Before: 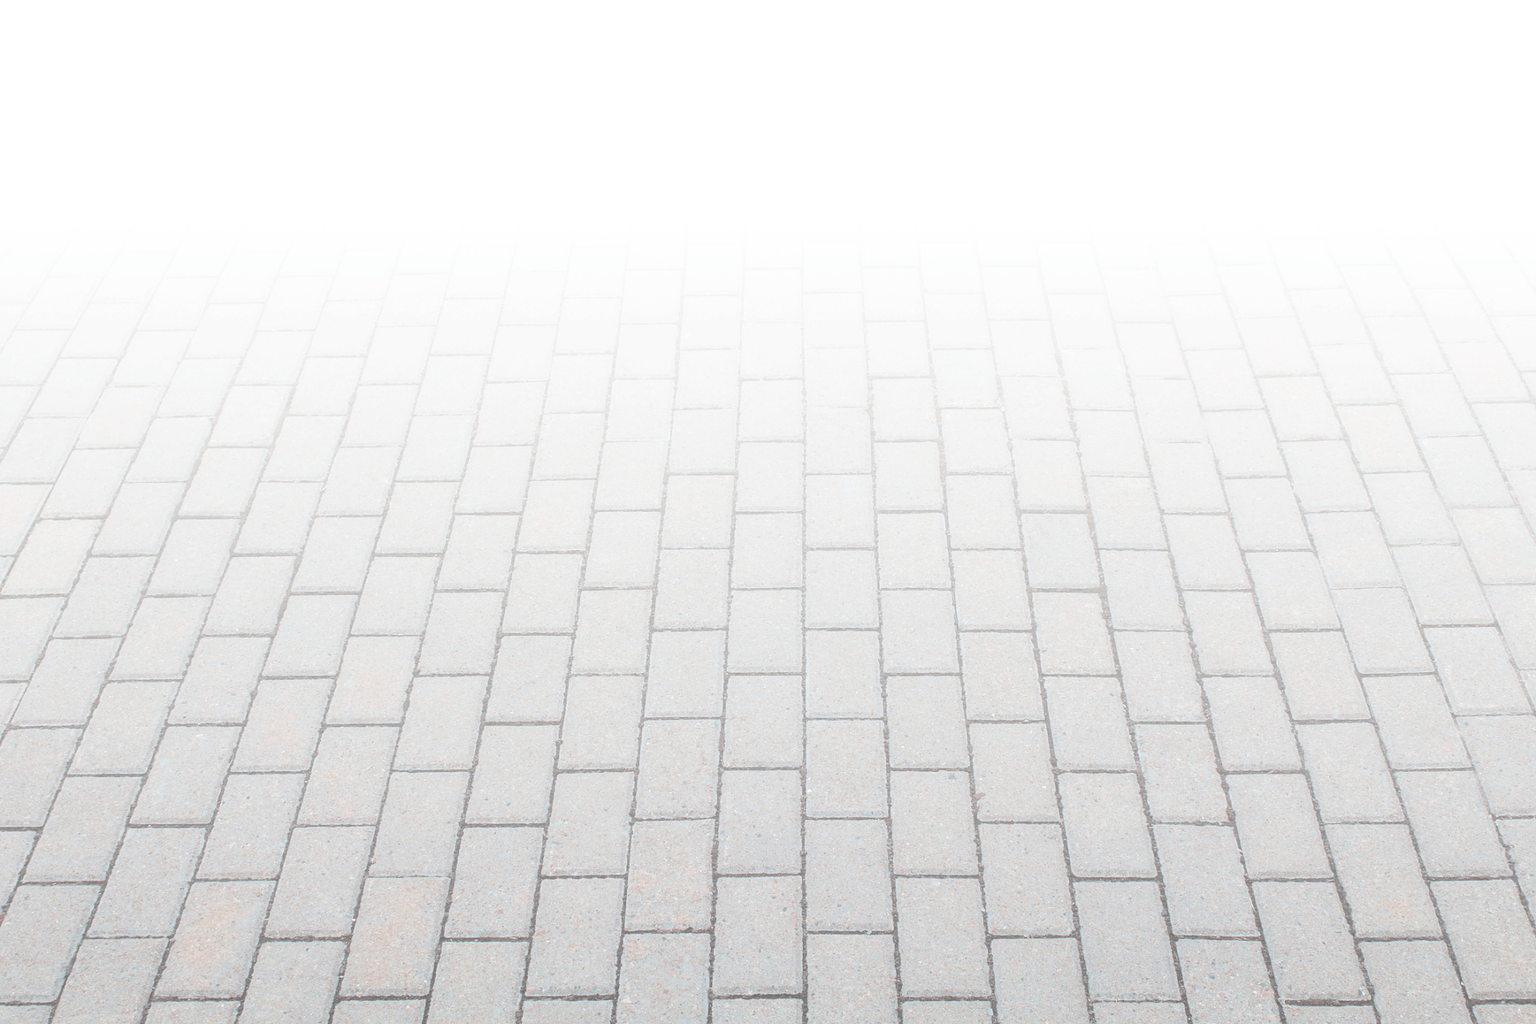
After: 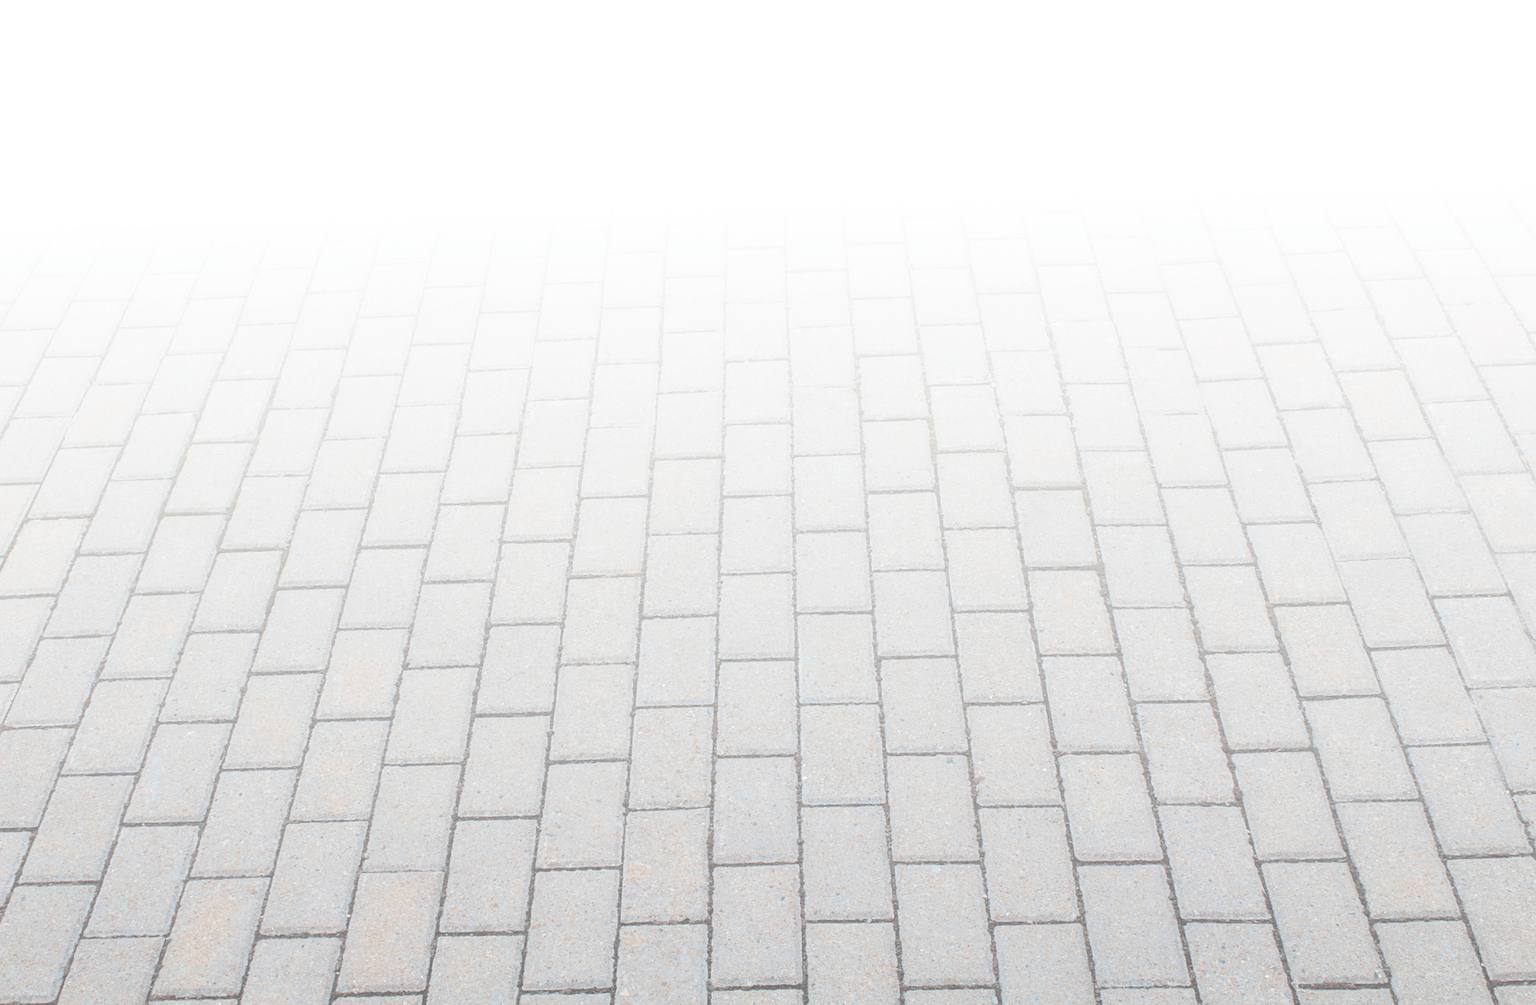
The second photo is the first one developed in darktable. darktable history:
color contrast: green-magenta contrast 0.85, blue-yellow contrast 1.25, unbound 0
rotate and perspective: rotation -1.32°, lens shift (horizontal) -0.031, crop left 0.015, crop right 0.985, crop top 0.047, crop bottom 0.982
